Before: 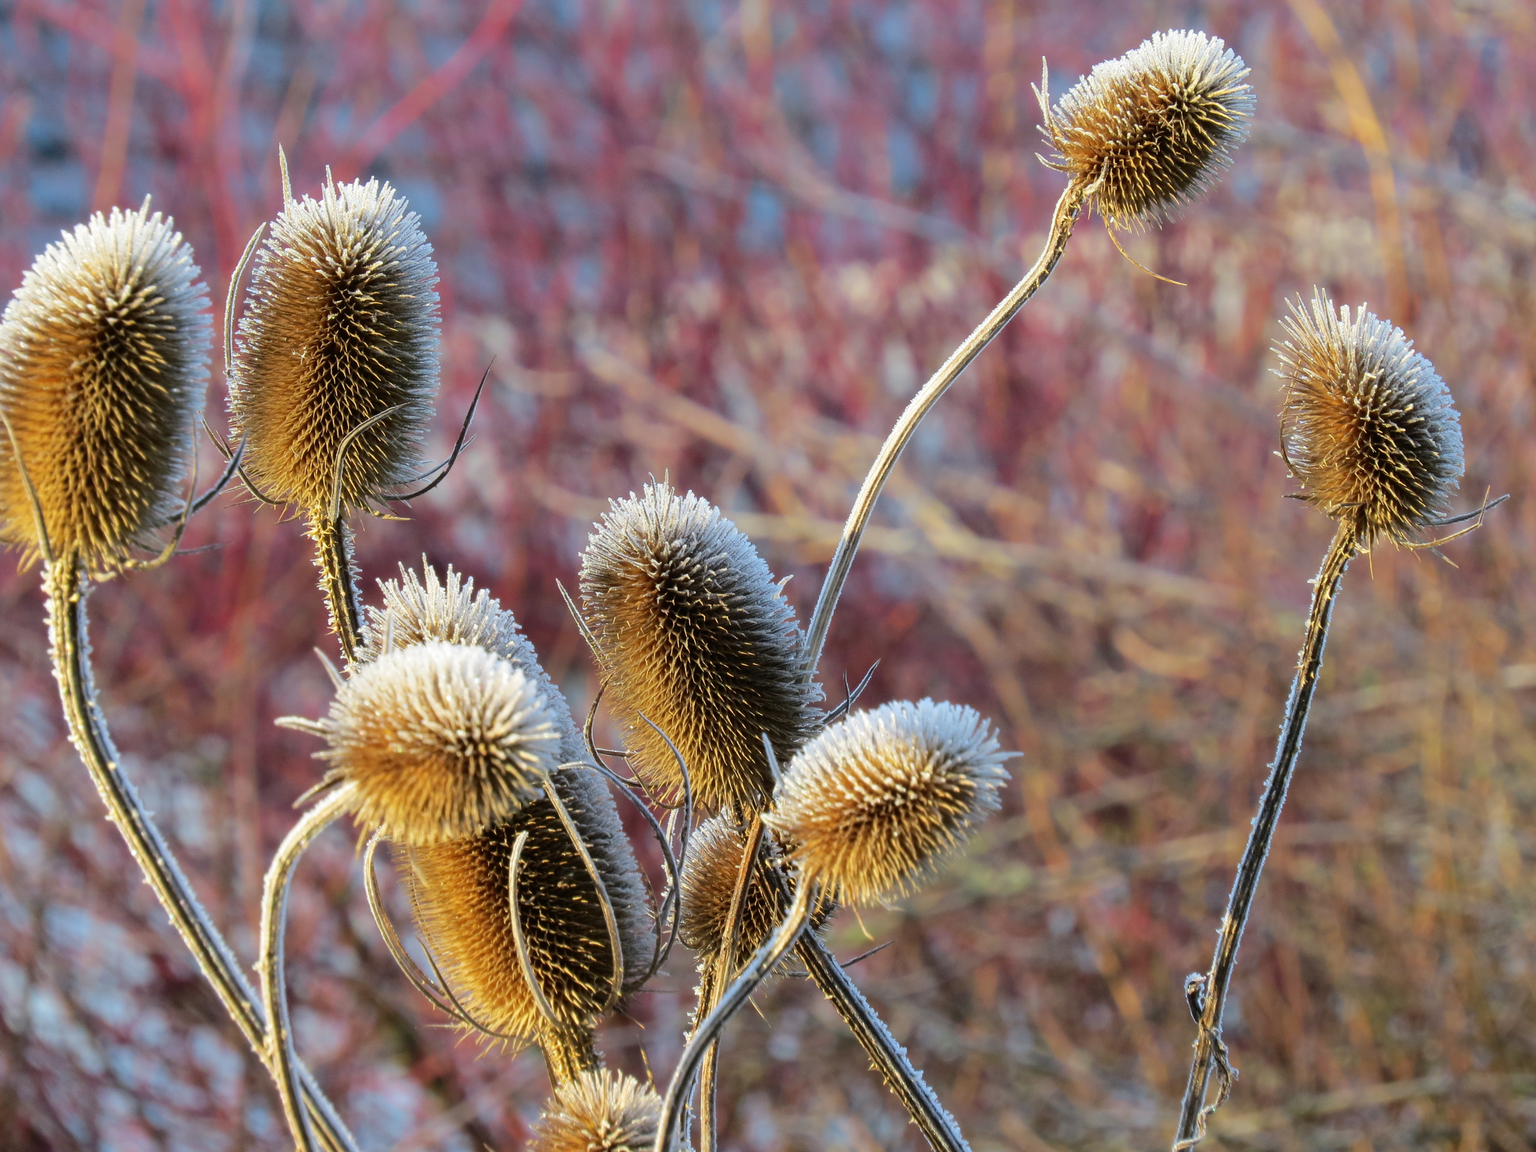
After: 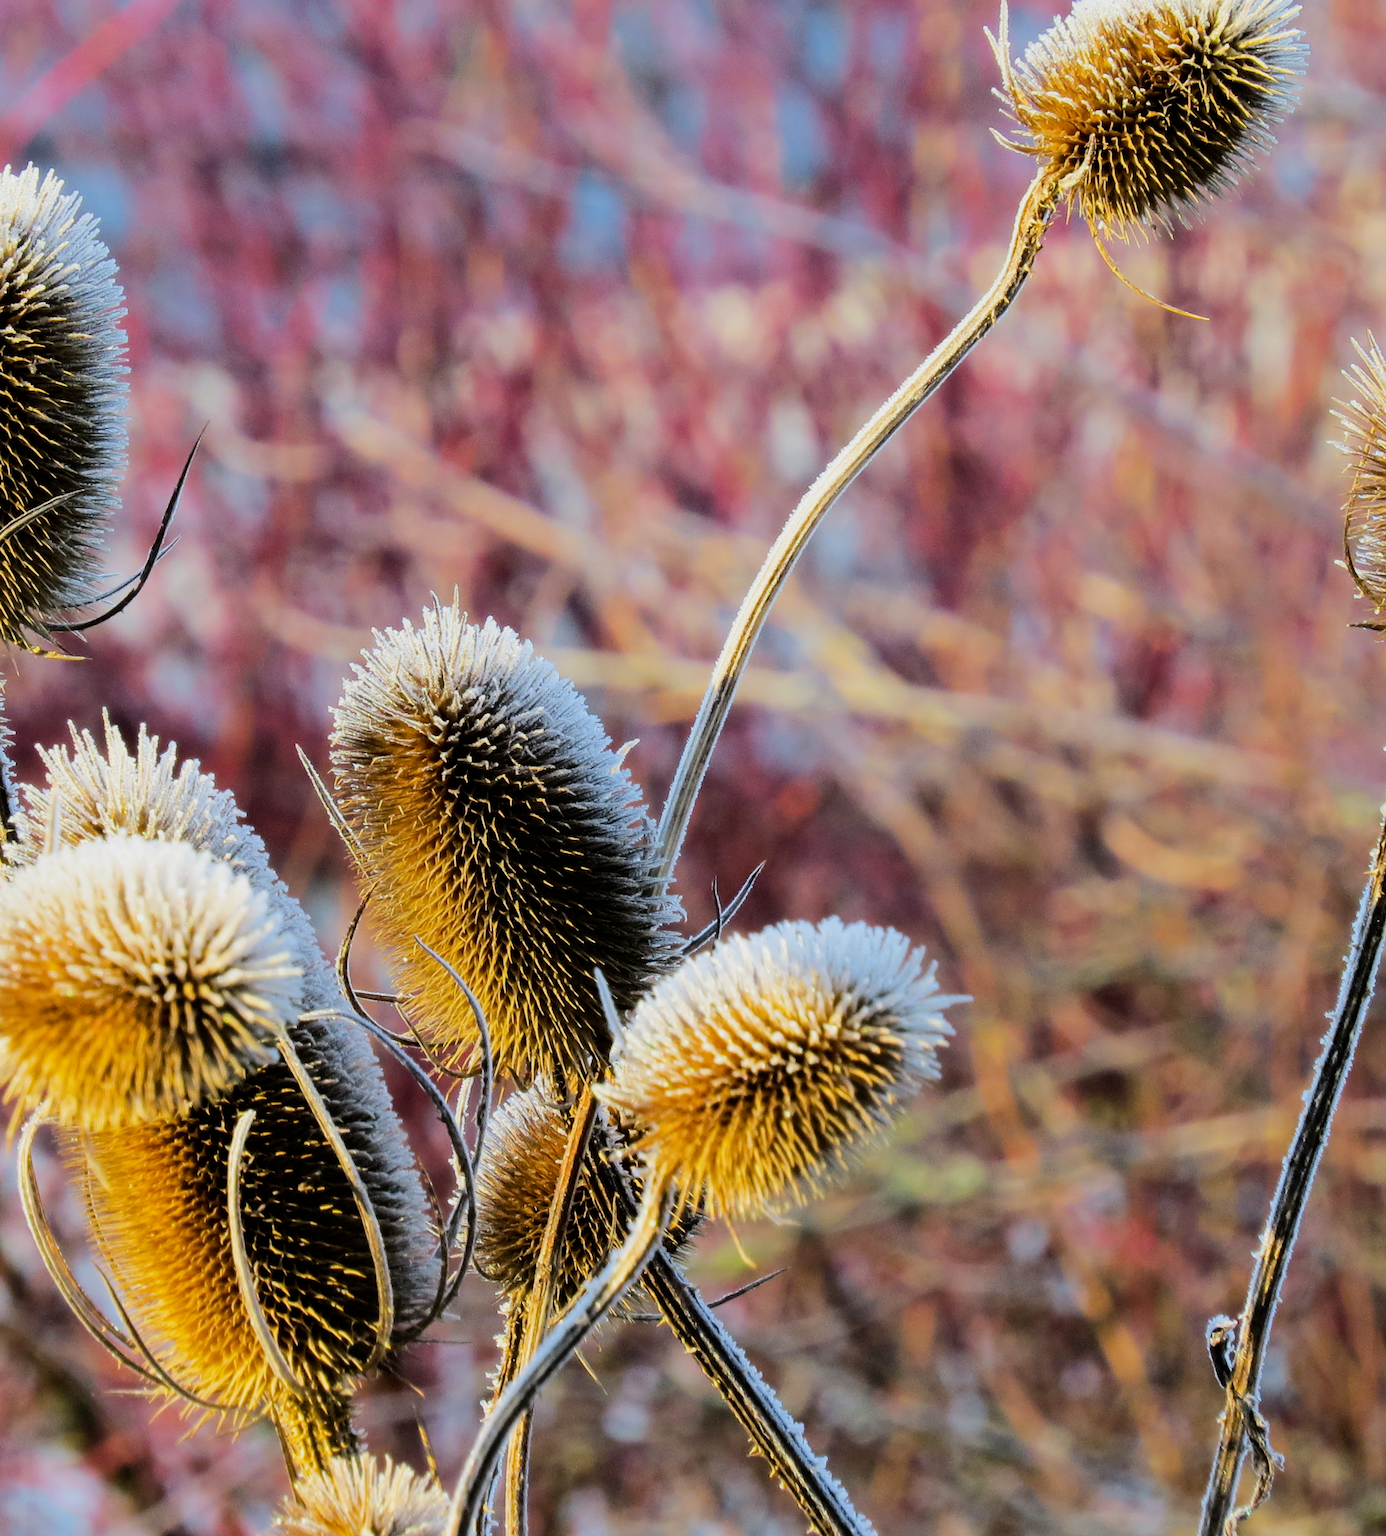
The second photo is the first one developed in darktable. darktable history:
crop and rotate: left 22.918%, top 5.629%, right 14.711%, bottom 2.247%
color balance rgb: perceptual saturation grading › global saturation 20%, global vibrance 20%
tone equalizer: -8 EV -0.75 EV, -7 EV -0.7 EV, -6 EV -0.6 EV, -5 EV -0.4 EV, -3 EV 0.4 EV, -2 EV 0.6 EV, -1 EV 0.7 EV, +0 EV 0.75 EV, edges refinement/feathering 500, mask exposure compensation -1.57 EV, preserve details no
filmic rgb: black relative exposure -7.65 EV, white relative exposure 4.56 EV, hardness 3.61
